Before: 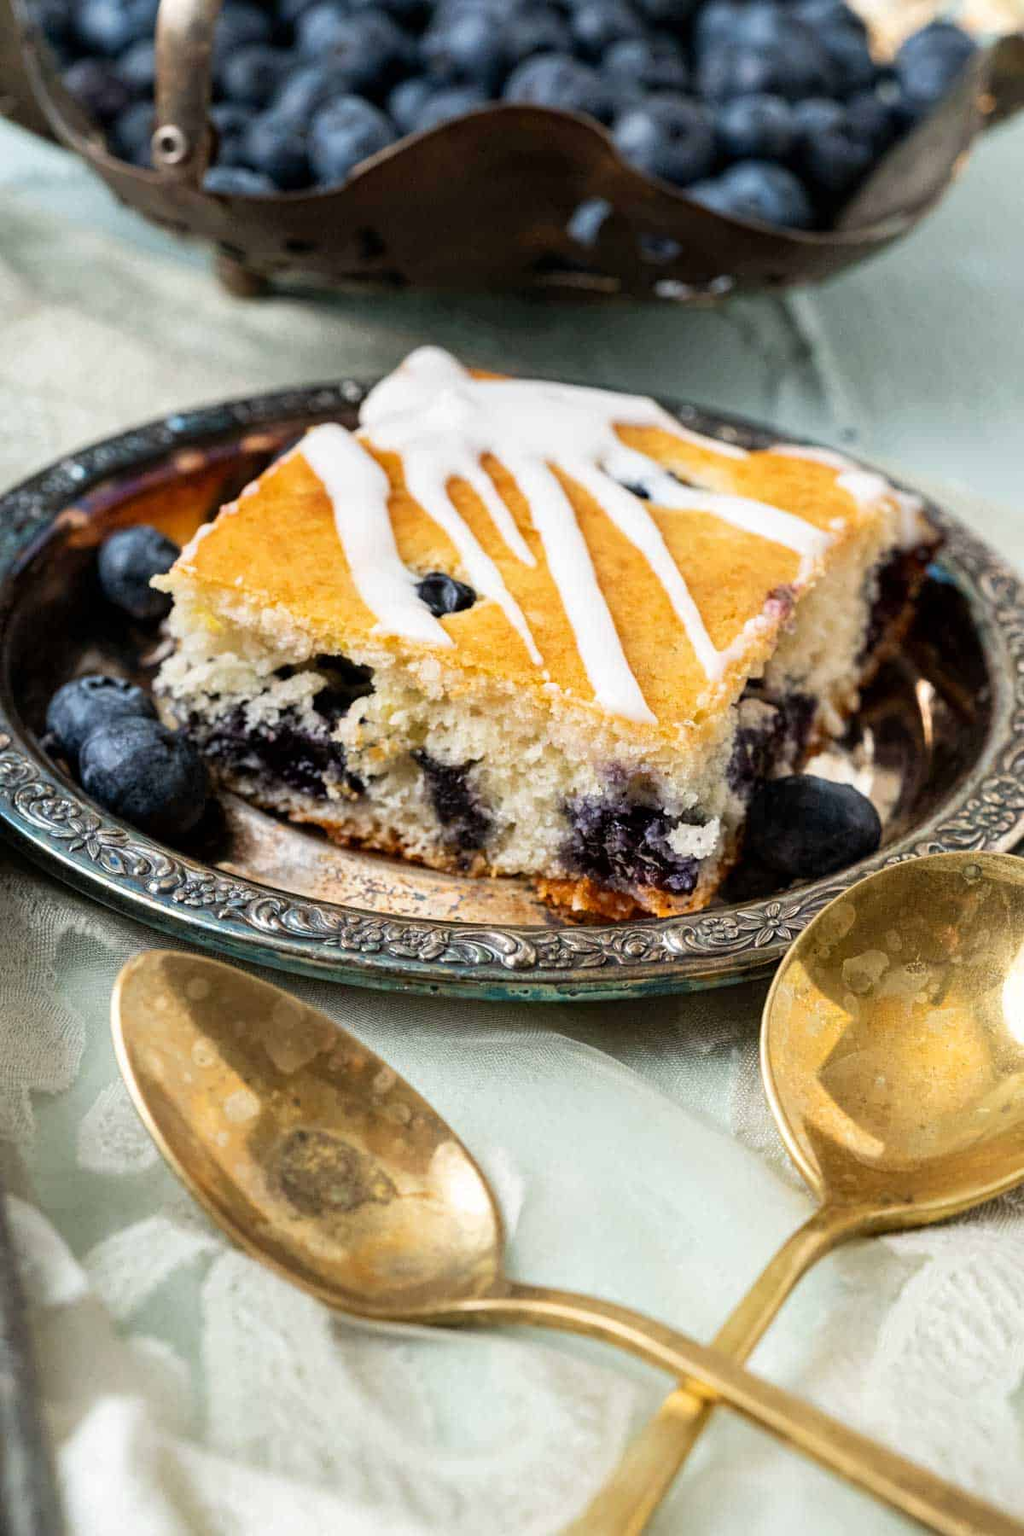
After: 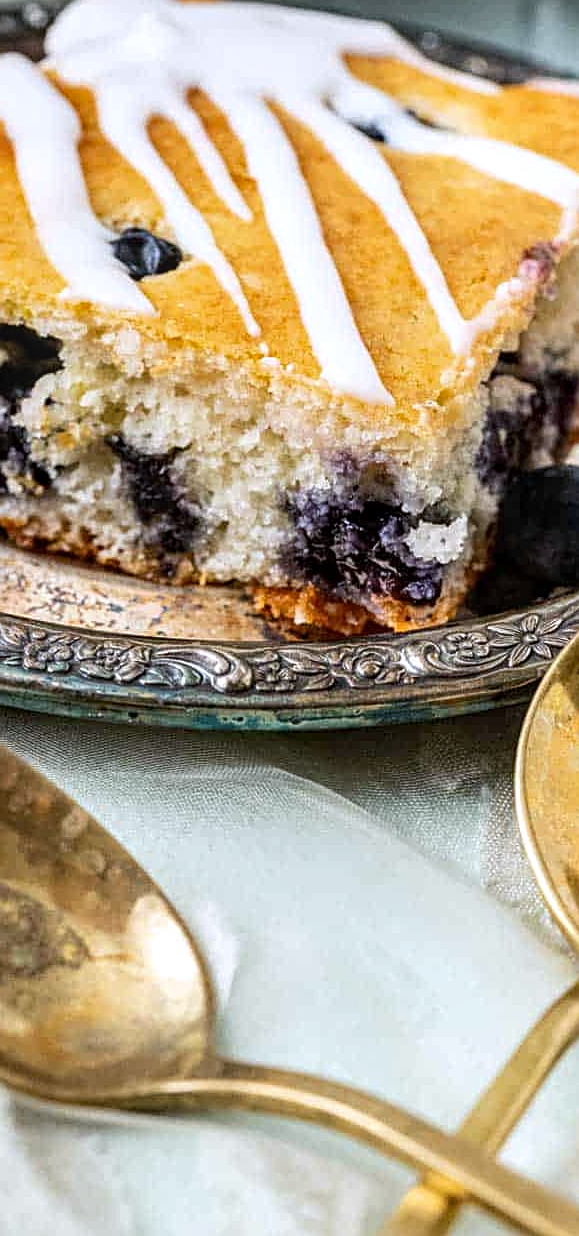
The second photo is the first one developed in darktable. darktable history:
sharpen: on, module defaults
local contrast: on, module defaults
white balance: red 0.984, blue 1.059
crop: left 31.379%, top 24.658%, right 20.326%, bottom 6.628%
contrast brightness saturation: contrast 0.07
